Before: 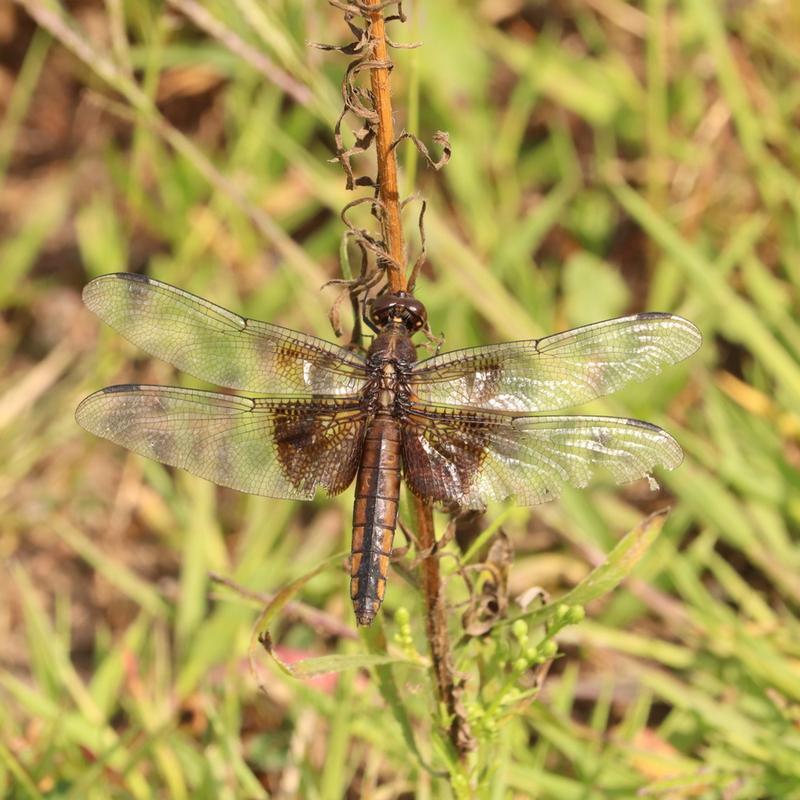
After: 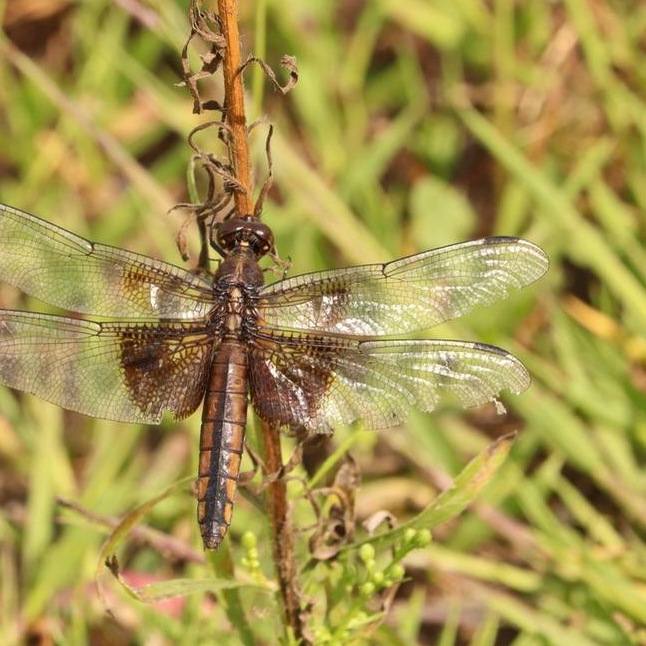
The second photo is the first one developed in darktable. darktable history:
crop: left 19.159%, top 9.58%, bottom 9.58%
shadows and highlights: low approximation 0.01, soften with gaussian
